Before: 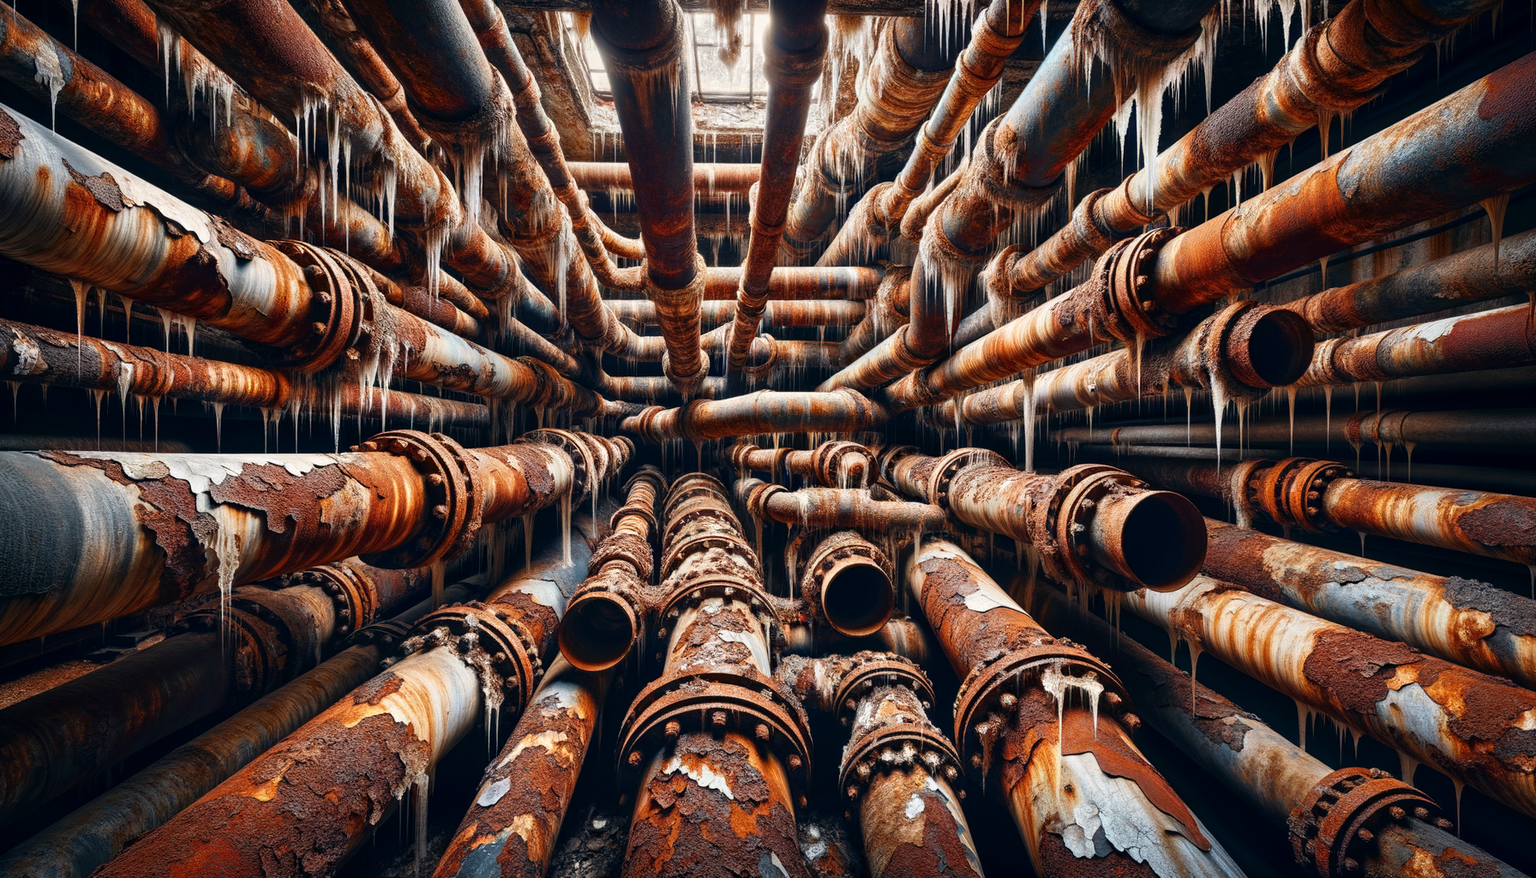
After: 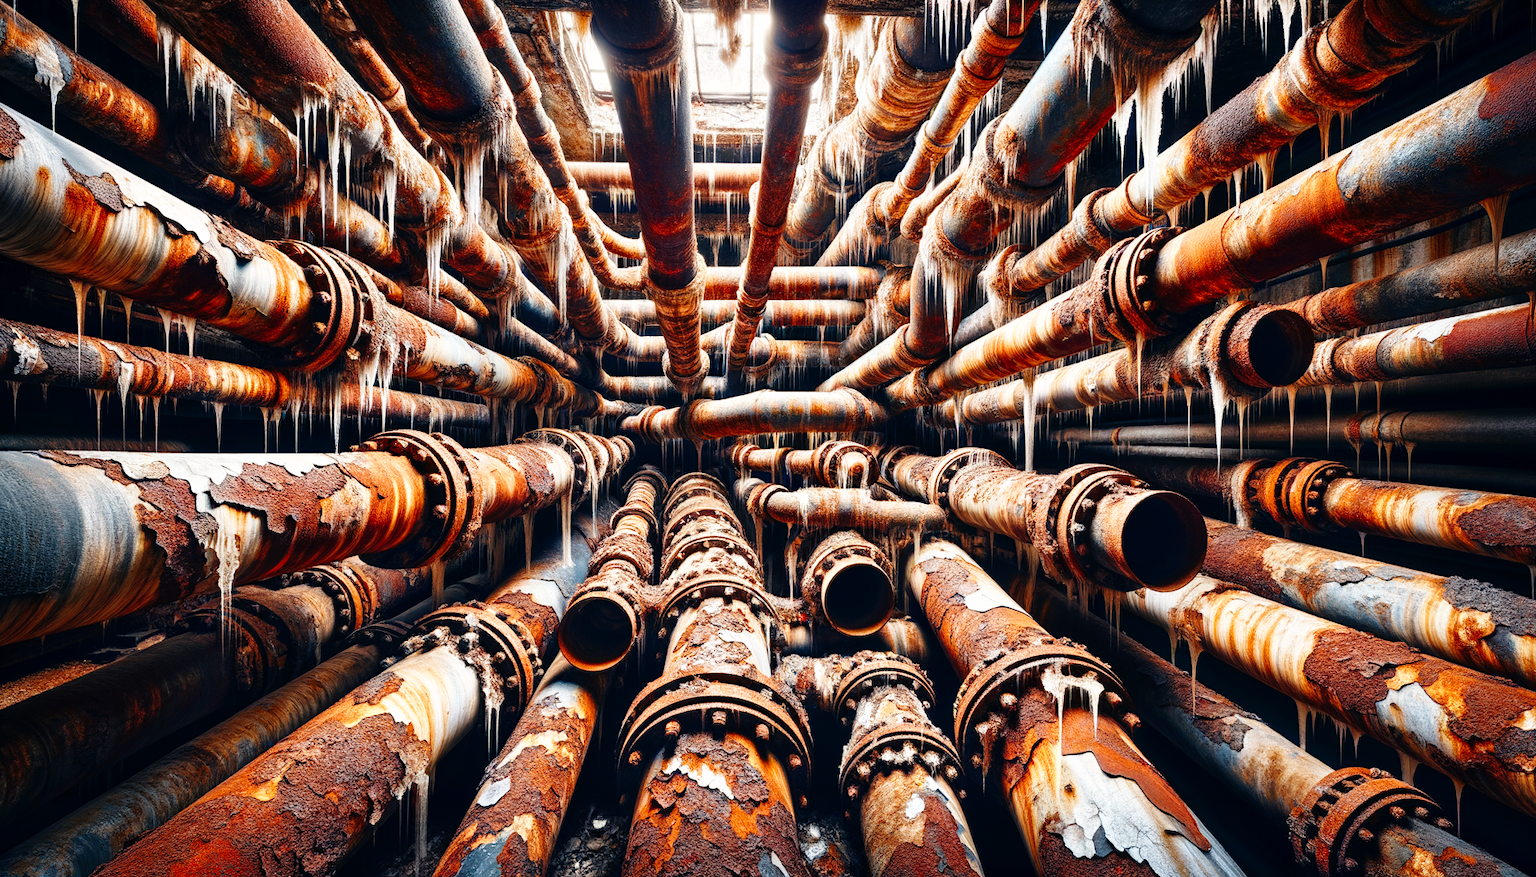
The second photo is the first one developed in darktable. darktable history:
base curve: curves: ch0 [(0, 0) (0.008, 0.007) (0.022, 0.029) (0.048, 0.089) (0.092, 0.197) (0.191, 0.399) (0.275, 0.534) (0.357, 0.65) (0.477, 0.78) (0.542, 0.833) (0.799, 0.973) (1, 1)], preserve colors none
tone equalizer: on, module defaults
